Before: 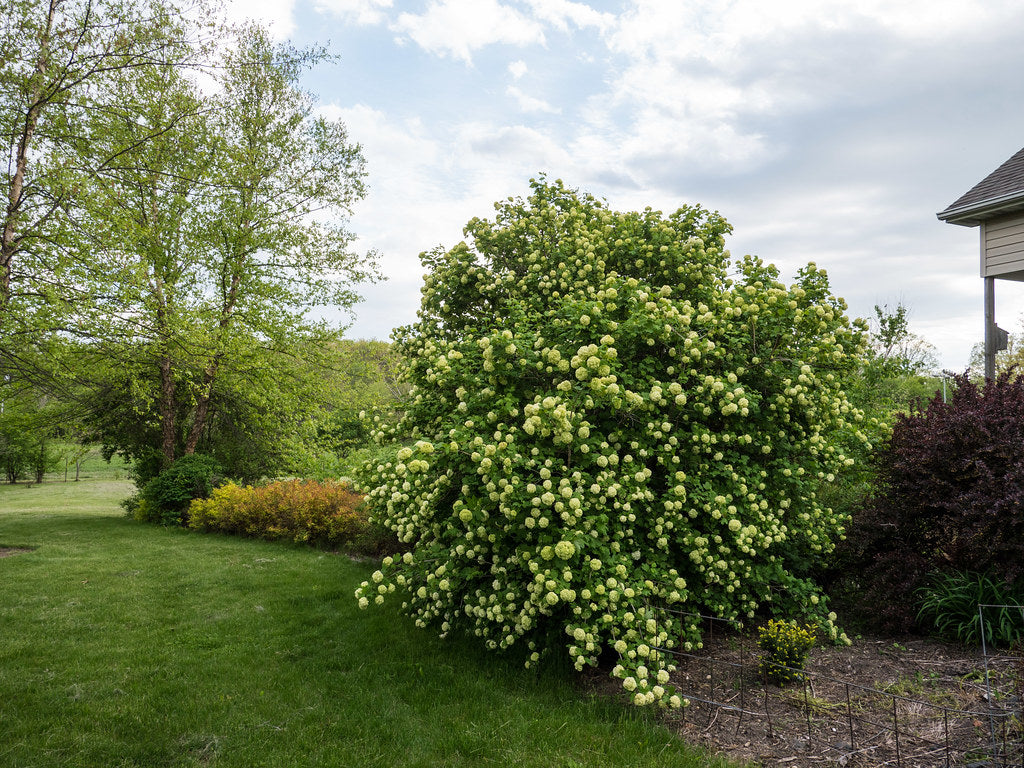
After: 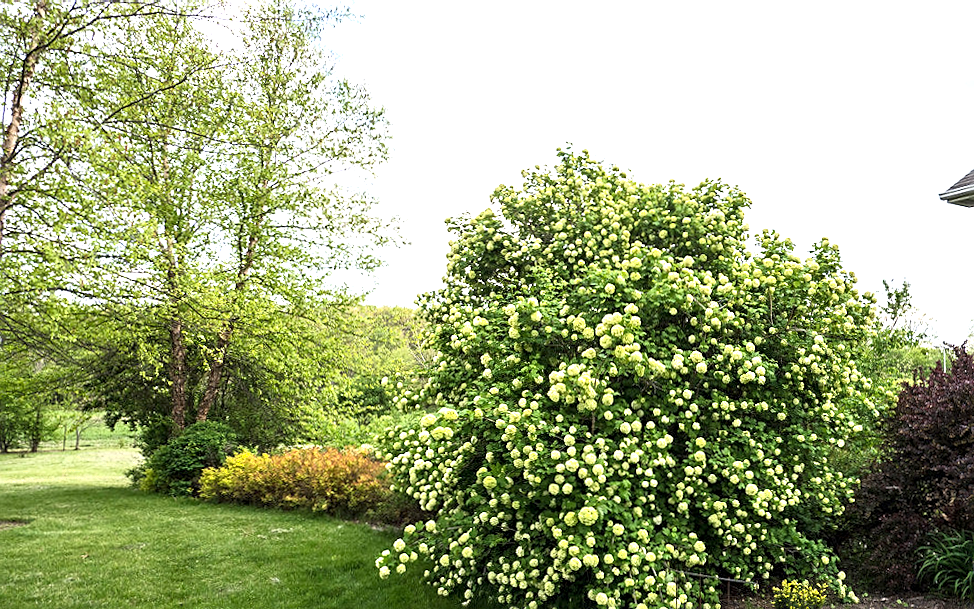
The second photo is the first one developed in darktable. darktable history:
sharpen: on, module defaults
crop and rotate: angle 0.2°, left 0.275%, right 3.127%, bottom 14.18%
shadows and highlights: shadows 0, highlights 40
exposure: black level correction 0, exposure 1 EV, compensate exposure bias true, compensate highlight preservation false
rotate and perspective: rotation 0.679°, lens shift (horizontal) 0.136, crop left 0.009, crop right 0.991, crop top 0.078, crop bottom 0.95
contrast equalizer: octaves 7, y [[0.6 ×6], [0.55 ×6], [0 ×6], [0 ×6], [0 ×6]], mix 0.15
